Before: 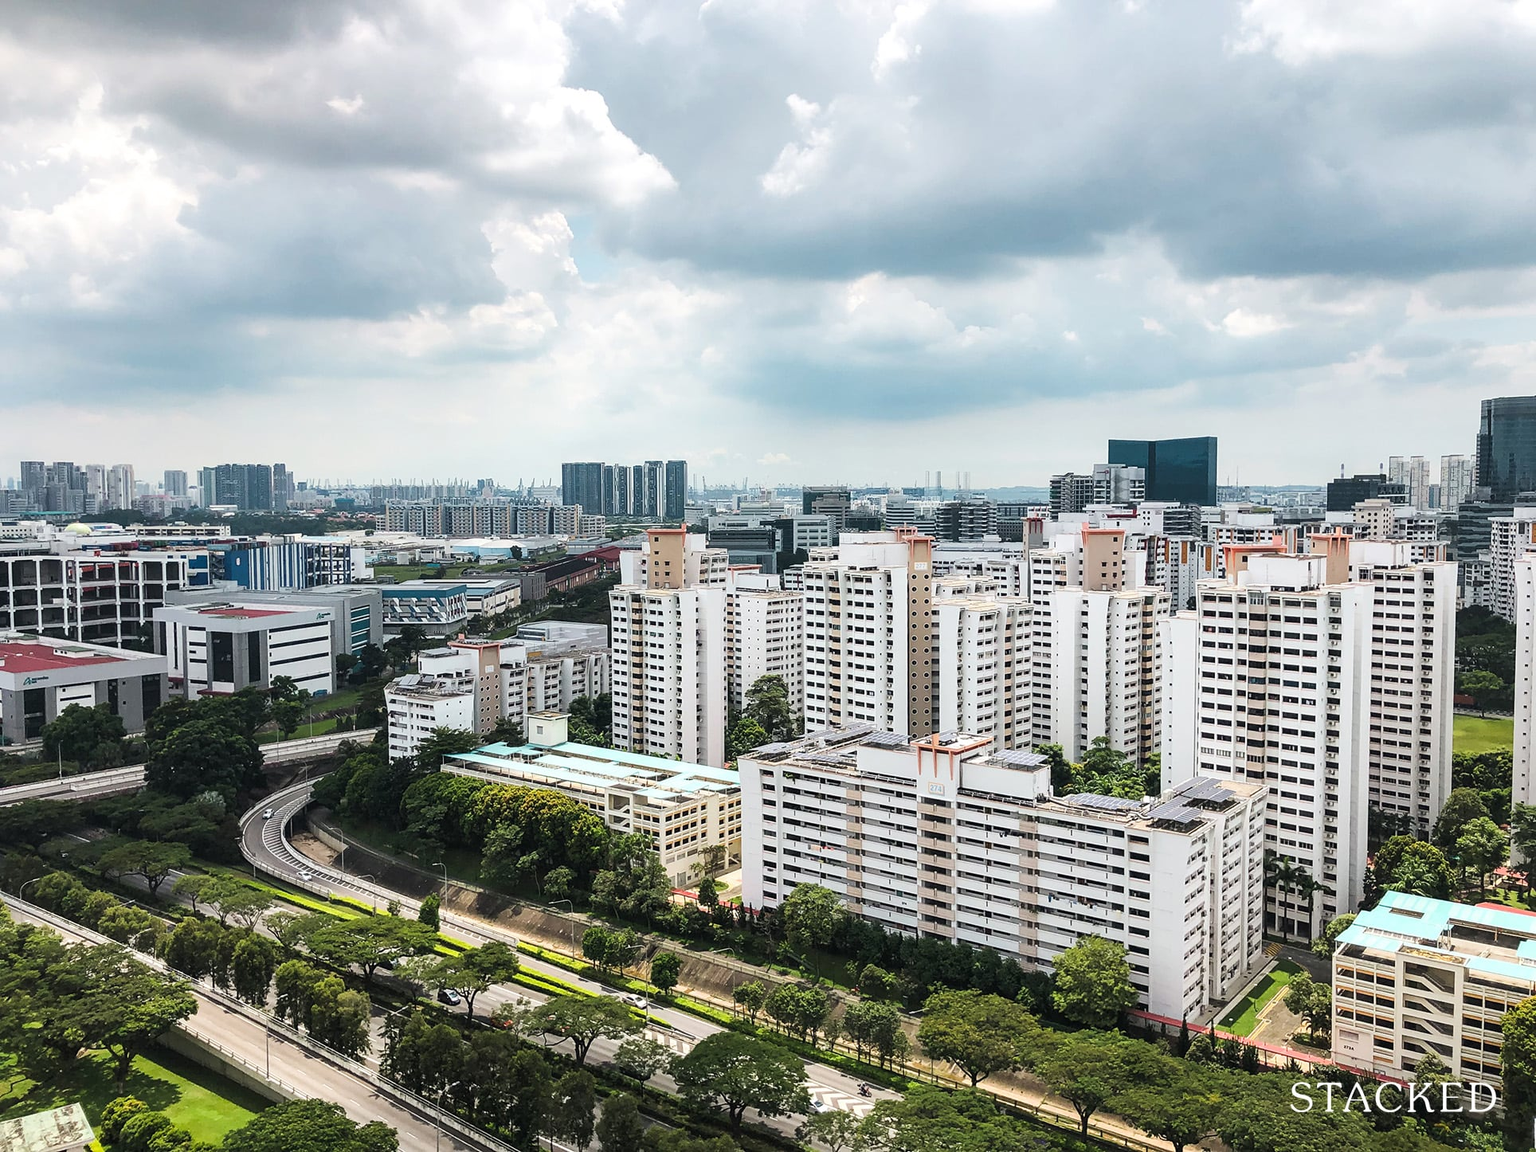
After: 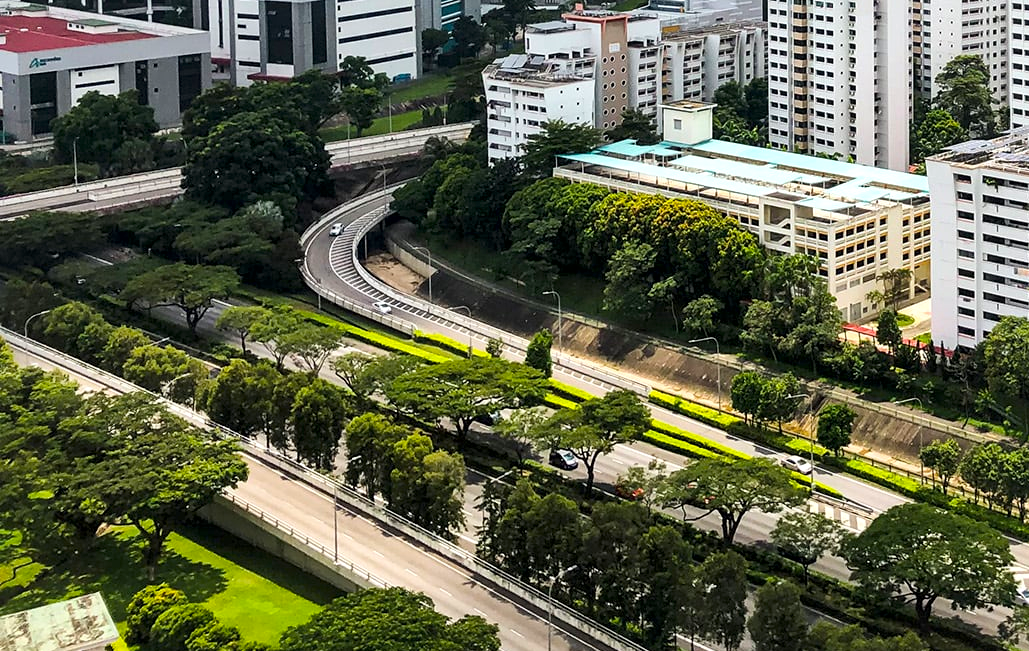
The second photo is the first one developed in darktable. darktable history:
local contrast: mode bilateral grid, contrast 25, coarseness 60, detail 151%, midtone range 0.2
color balance rgb: perceptual saturation grading › global saturation 25%, global vibrance 20%
crop and rotate: top 54.778%, right 46.61%, bottom 0.159%
